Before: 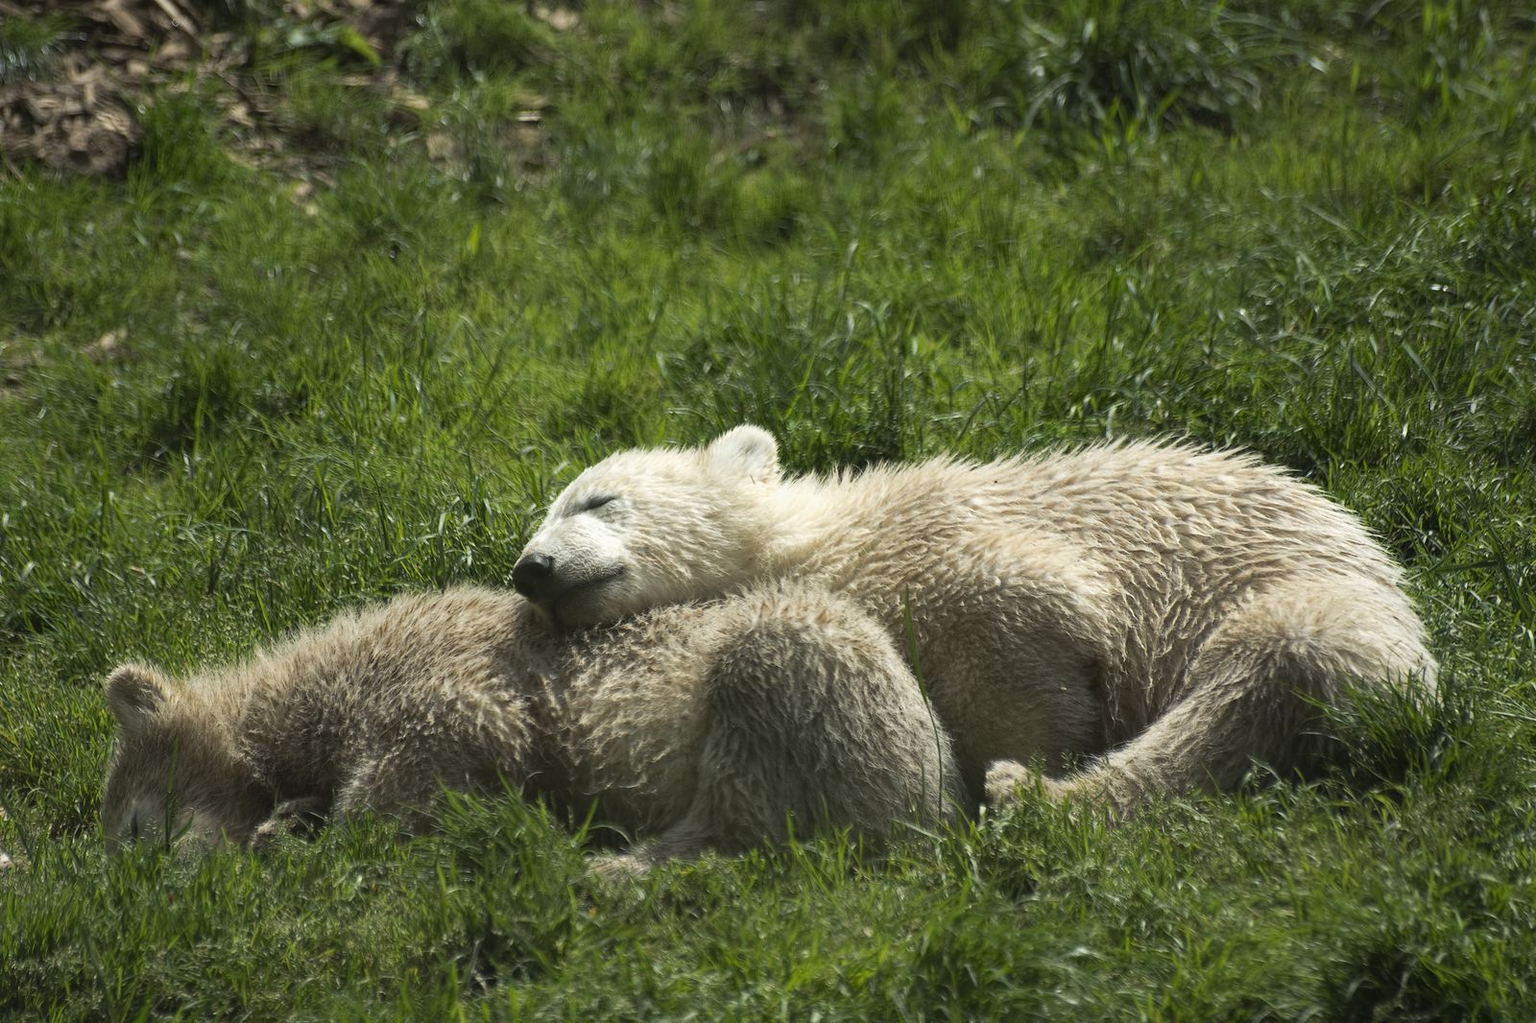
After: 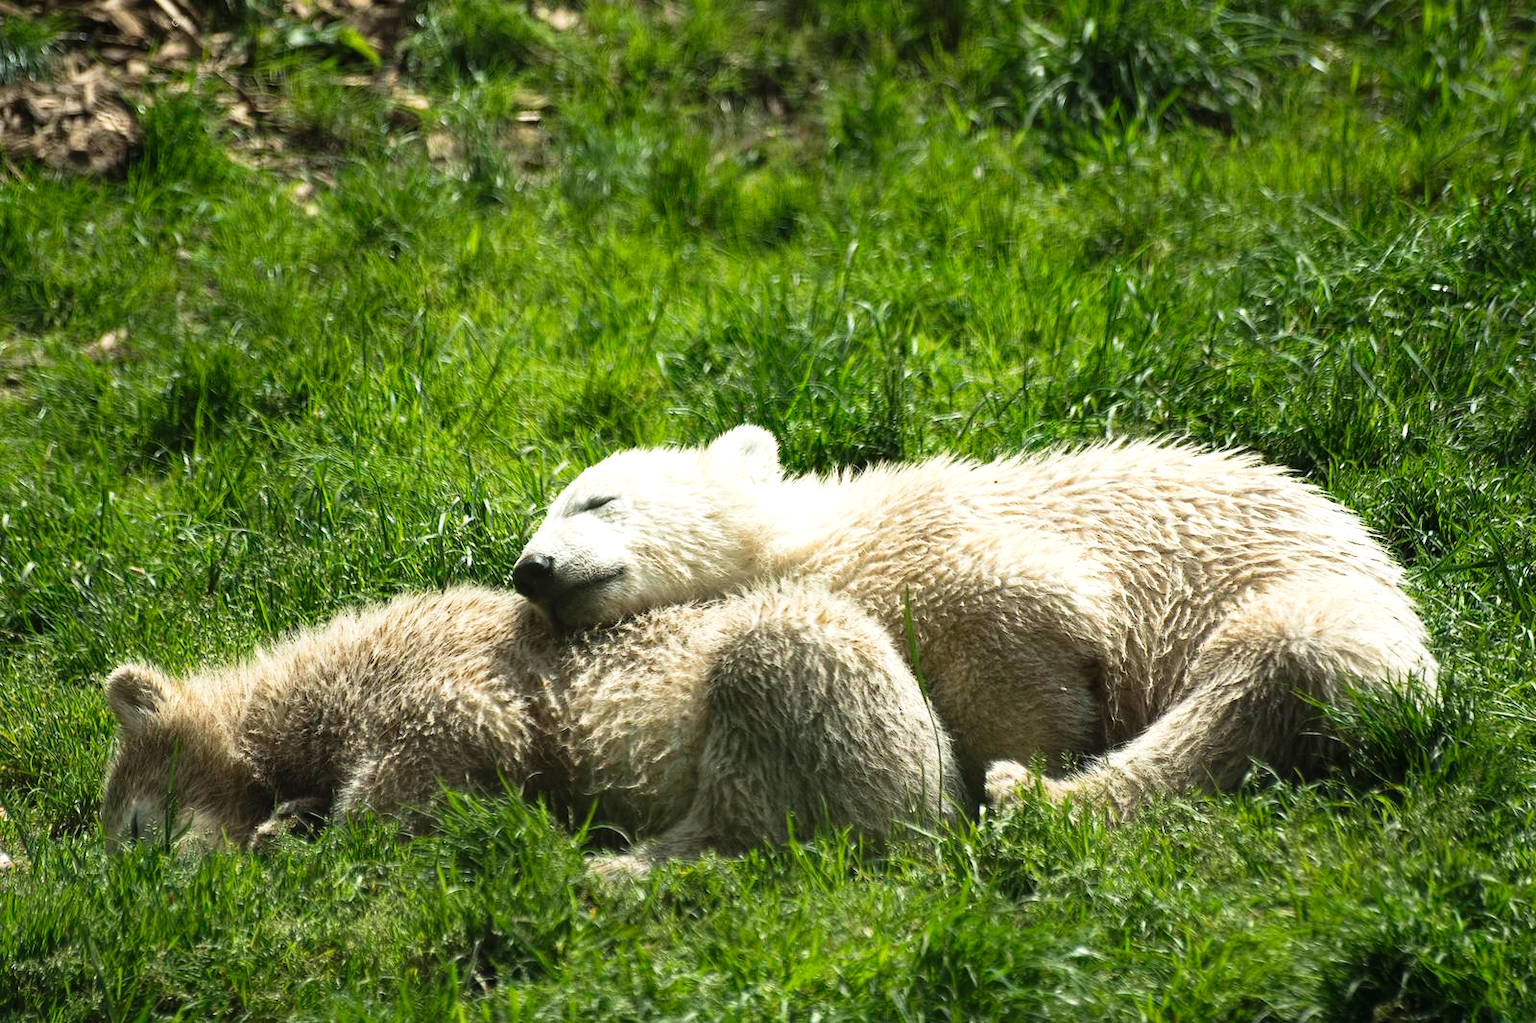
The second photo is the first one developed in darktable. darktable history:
tone curve: curves: ch0 [(0, 0.011) (0.053, 0.026) (0.174, 0.115) (0.416, 0.417) (0.697, 0.758) (0.852, 0.902) (0.991, 0.981)]; ch1 [(0, 0) (0.264, 0.22) (0.407, 0.373) (0.463, 0.457) (0.492, 0.5) (0.512, 0.511) (0.54, 0.543) (0.585, 0.617) (0.659, 0.686) (0.78, 0.8) (1, 1)]; ch2 [(0, 0) (0.438, 0.449) (0.473, 0.469) (0.503, 0.5) (0.523, 0.534) (0.562, 0.591) (0.612, 0.627) (0.701, 0.707) (1, 1)], preserve colors none
exposure: black level correction 0, exposure 0.694 EV, compensate highlight preservation false
